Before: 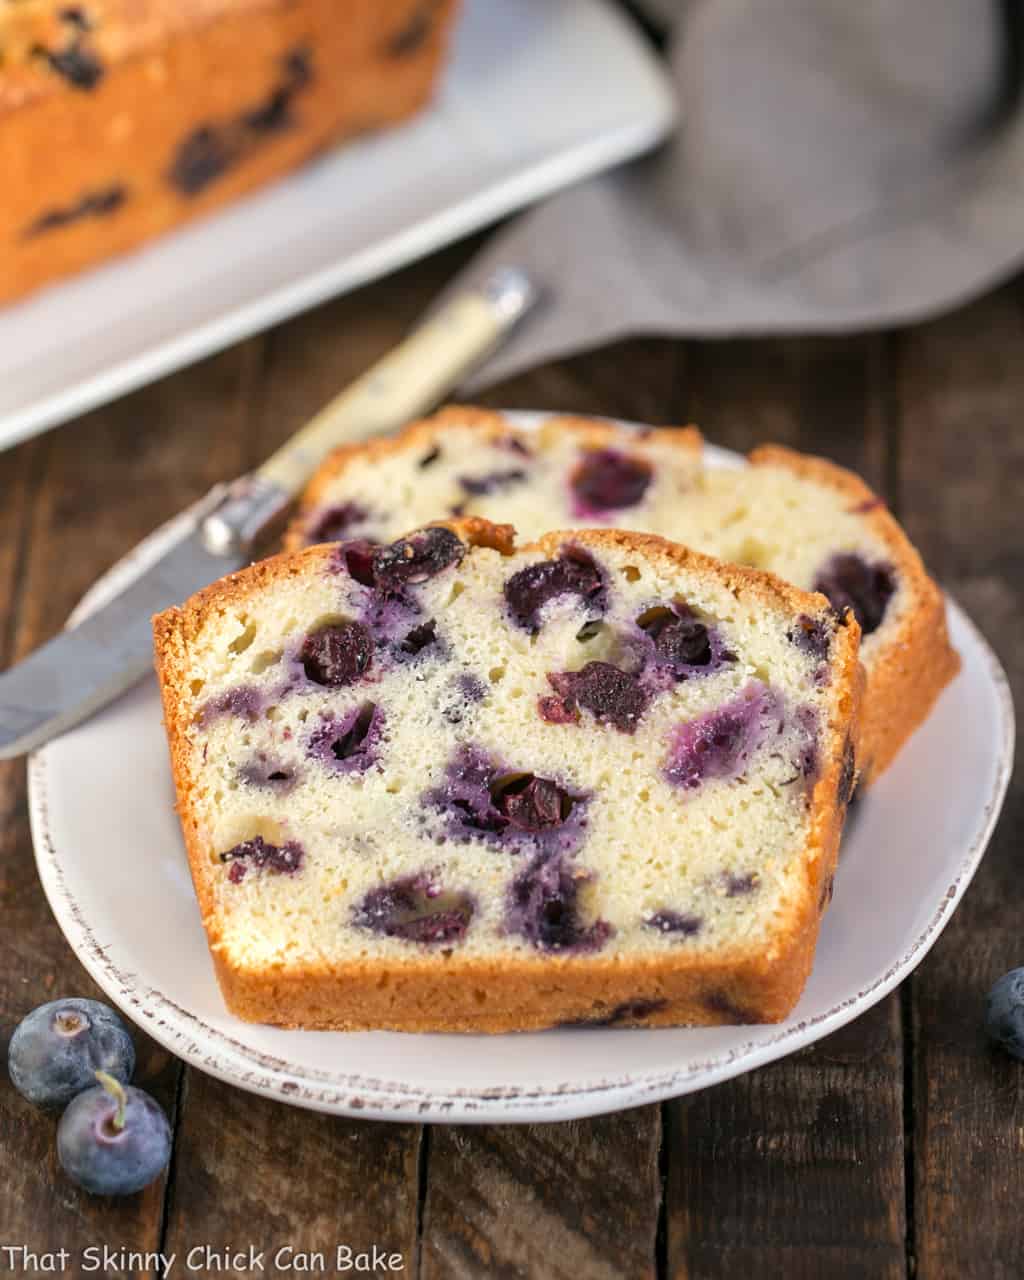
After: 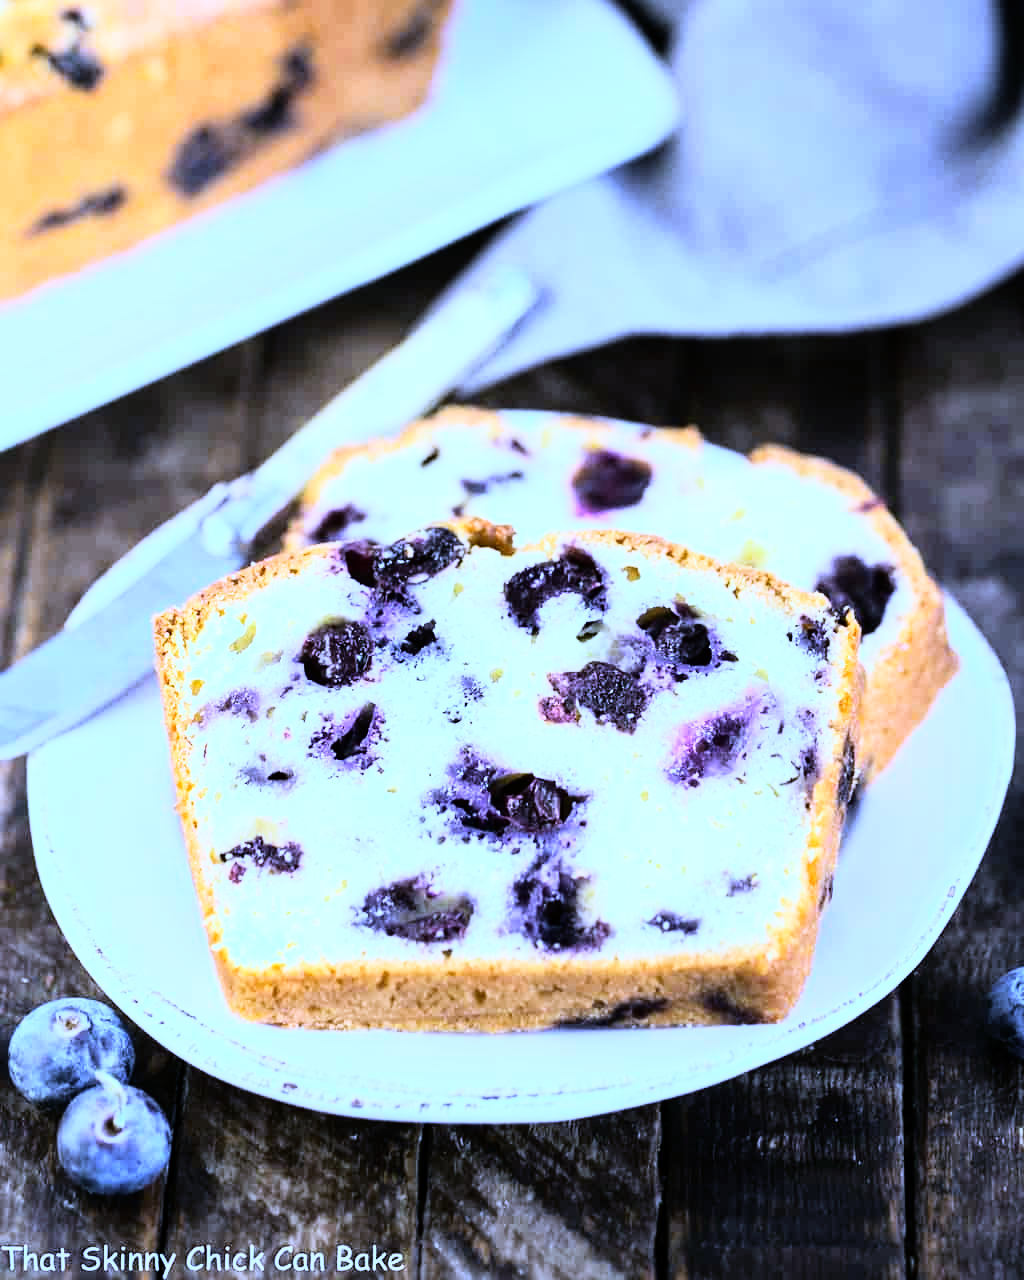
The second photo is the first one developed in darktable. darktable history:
rgb curve: curves: ch0 [(0, 0) (0.21, 0.15) (0.24, 0.21) (0.5, 0.75) (0.75, 0.96) (0.89, 0.99) (1, 1)]; ch1 [(0, 0.02) (0.21, 0.13) (0.25, 0.2) (0.5, 0.67) (0.75, 0.9) (0.89, 0.97) (1, 1)]; ch2 [(0, 0.02) (0.21, 0.13) (0.25, 0.2) (0.5, 0.67) (0.75, 0.9) (0.89, 0.97) (1, 1)], compensate middle gray true
white balance: red 0.766, blue 1.537
exposure: exposure 0.131 EV, compensate highlight preservation false
